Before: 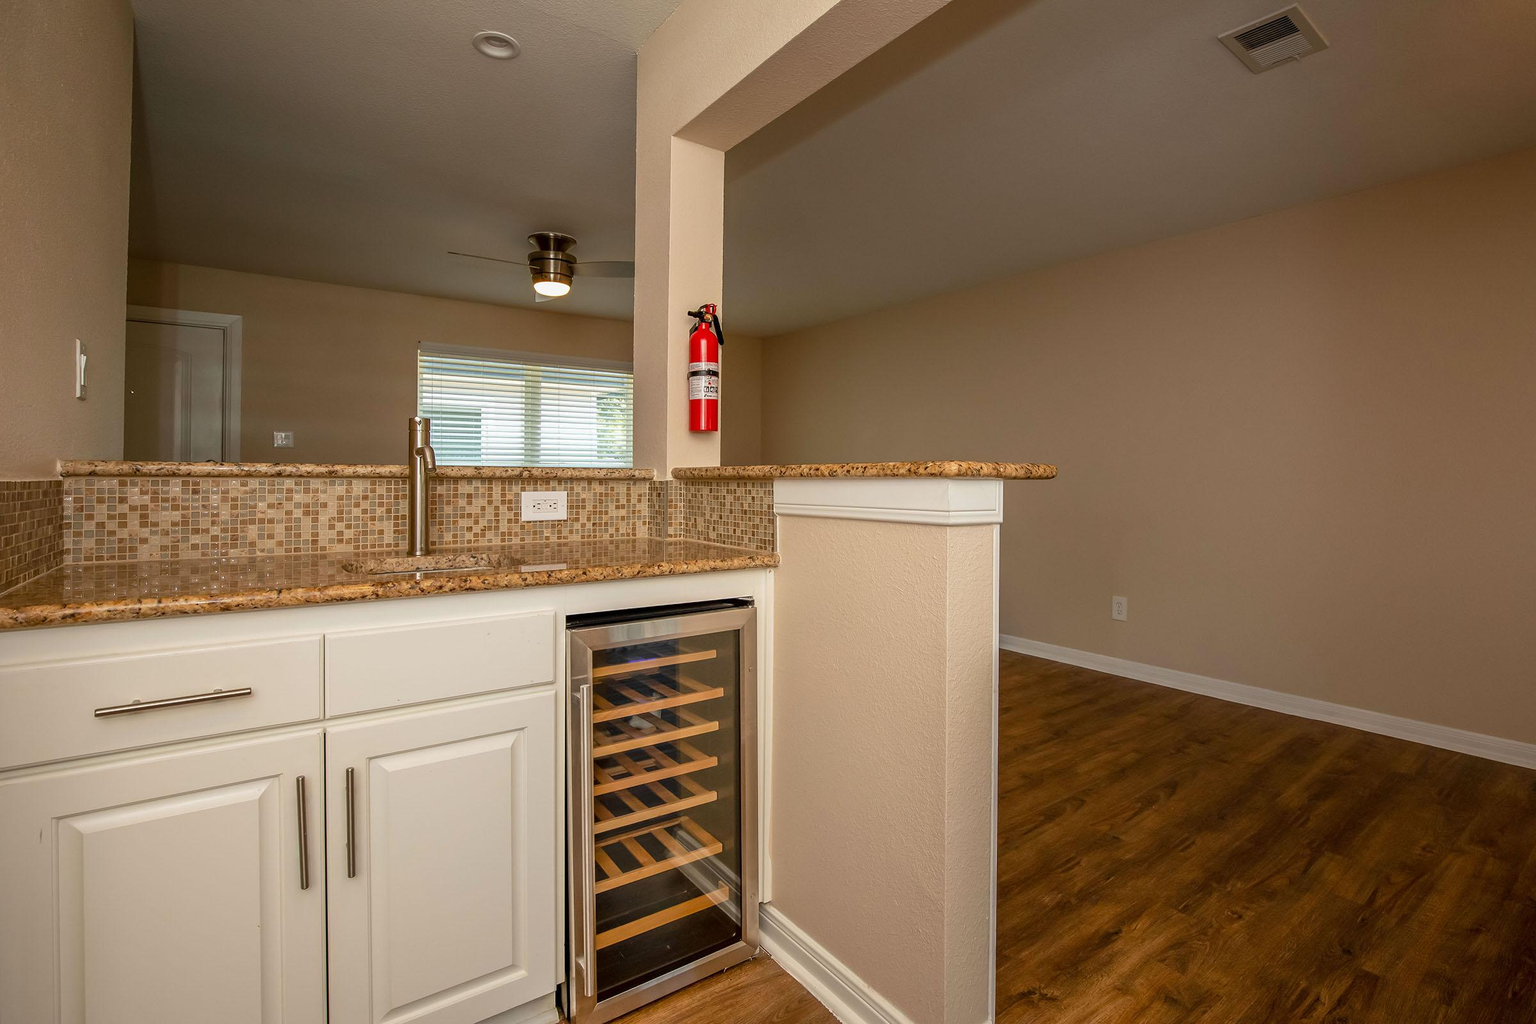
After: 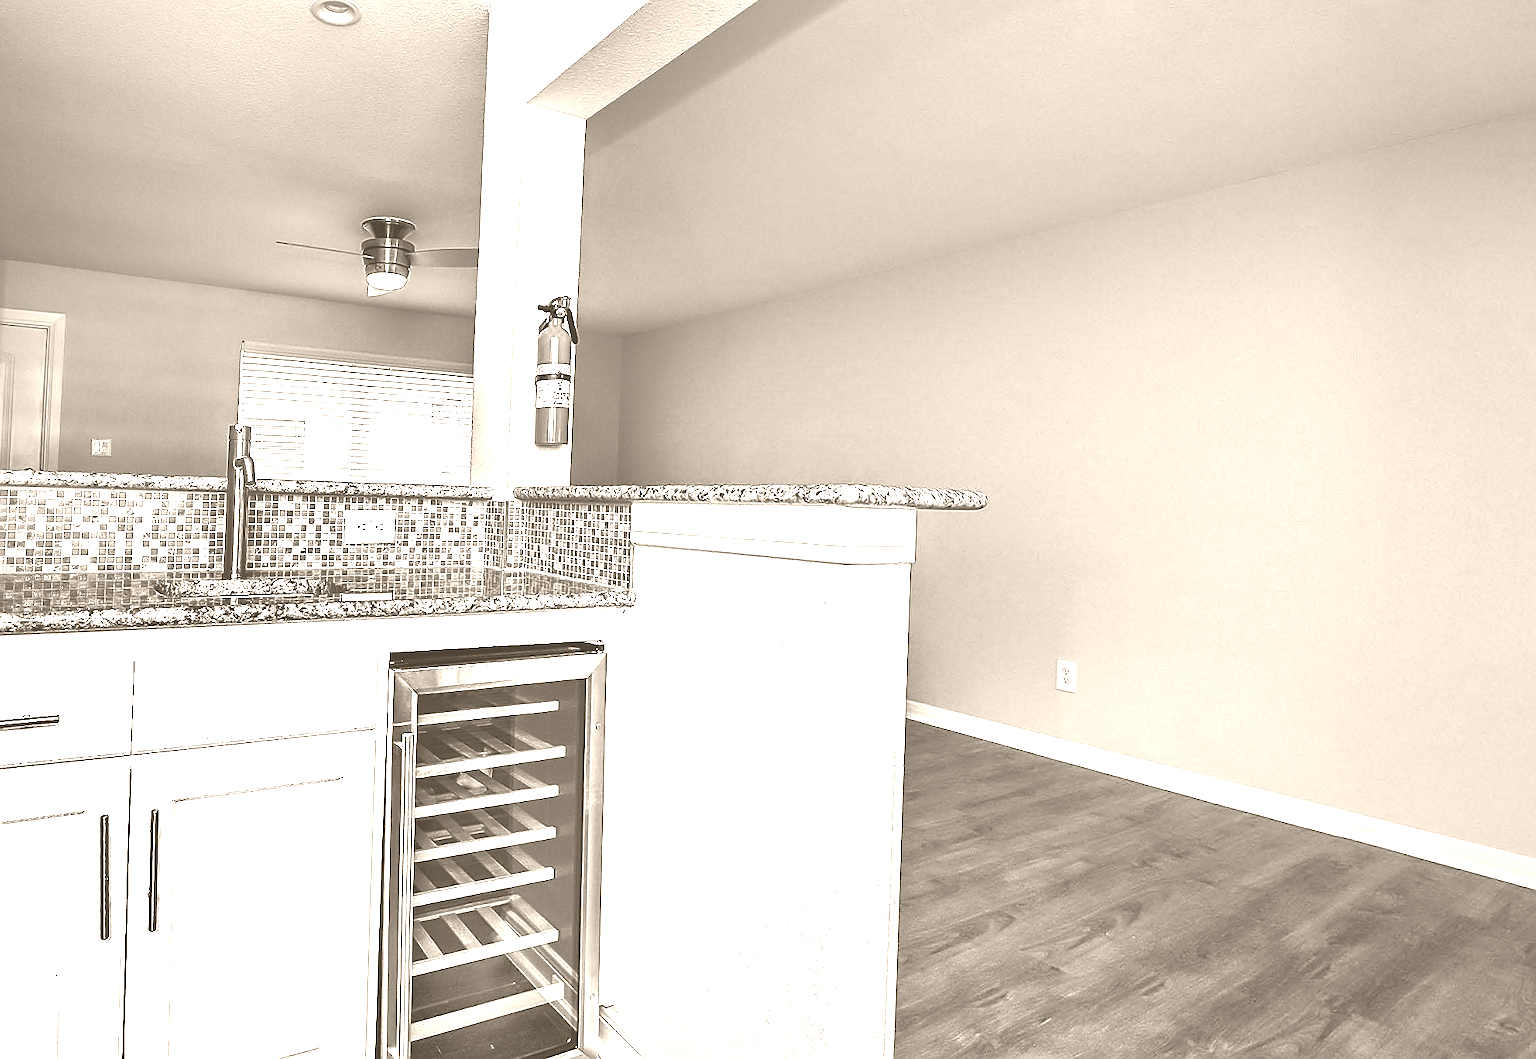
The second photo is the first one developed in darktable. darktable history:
shadows and highlights: radius 171.16, shadows 27, white point adjustment 3.13, highlights -67.95, soften with gaussian
rotate and perspective: rotation 1.69°, lens shift (vertical) -0.023, lens shift (horizontal) -0.291, crop left 0.025, crop right 0.988, crop top 0.092, crop bottom 0.842
crop: left 8.026%, right 7.374%
sharpen: radius 1.4, amount 1.25, threshold 0.7
colorize: hue 34.49°, saturation 35.33%, source mix 100%, version 1
exposure: black level correction 0, exposure 1.198 EV, compensate exposure bias true, compensate highlight preservation false
levels: levels [0, 0.476, 0.951]
